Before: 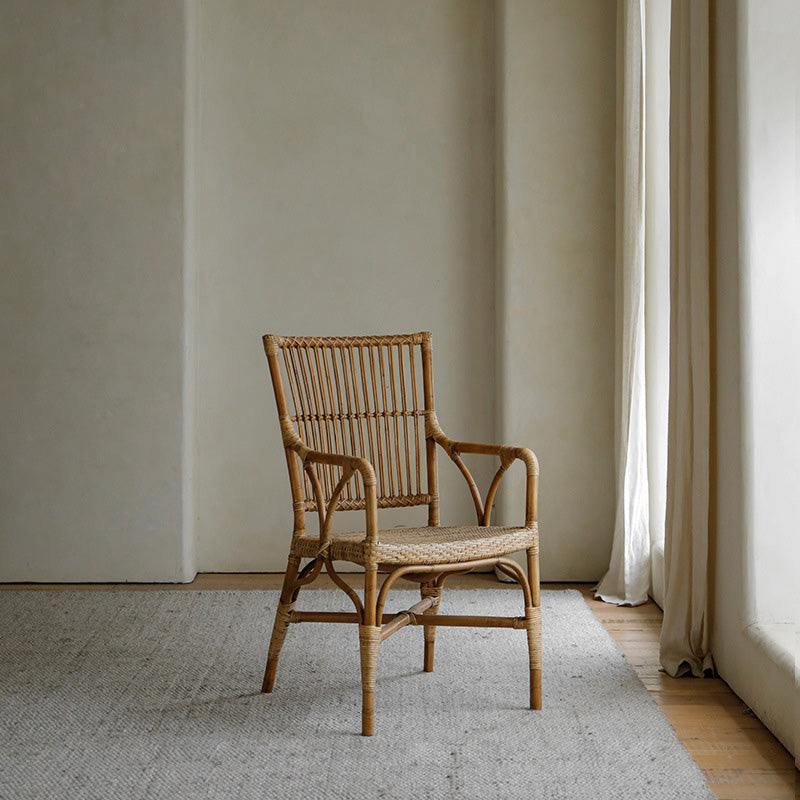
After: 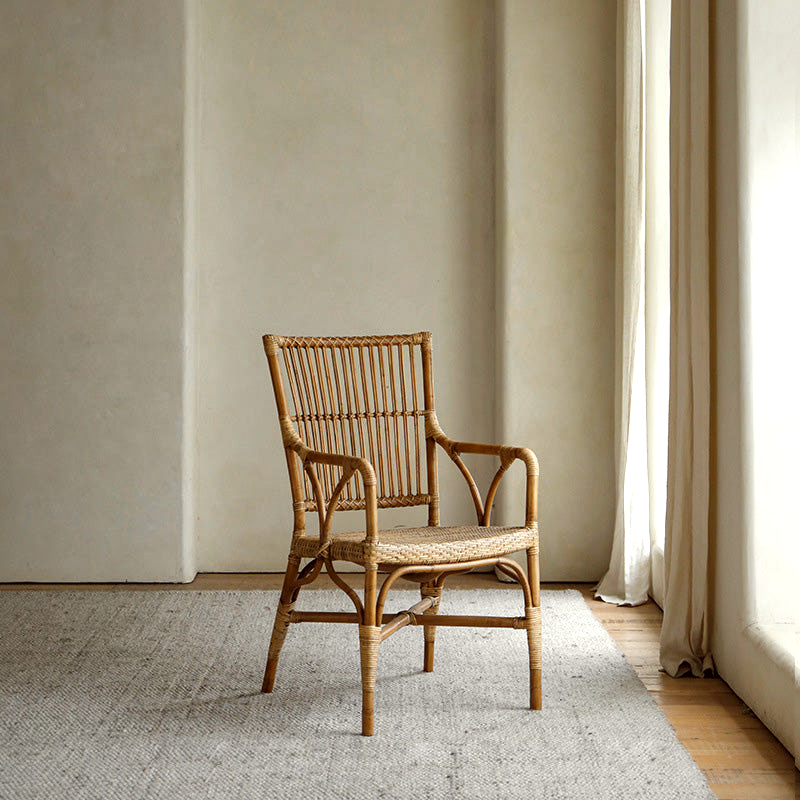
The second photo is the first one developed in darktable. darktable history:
local contrast: mode bilateral grid, contrast 19, coarseness 50, detail 132%, midtone range 0.2
color correction: highlights a* -0.974, highlights b* 4.63, shadows a* 3.62
exposure: black level correction 0.001, exposure 0.5 EV, compensate highlight preservation false
